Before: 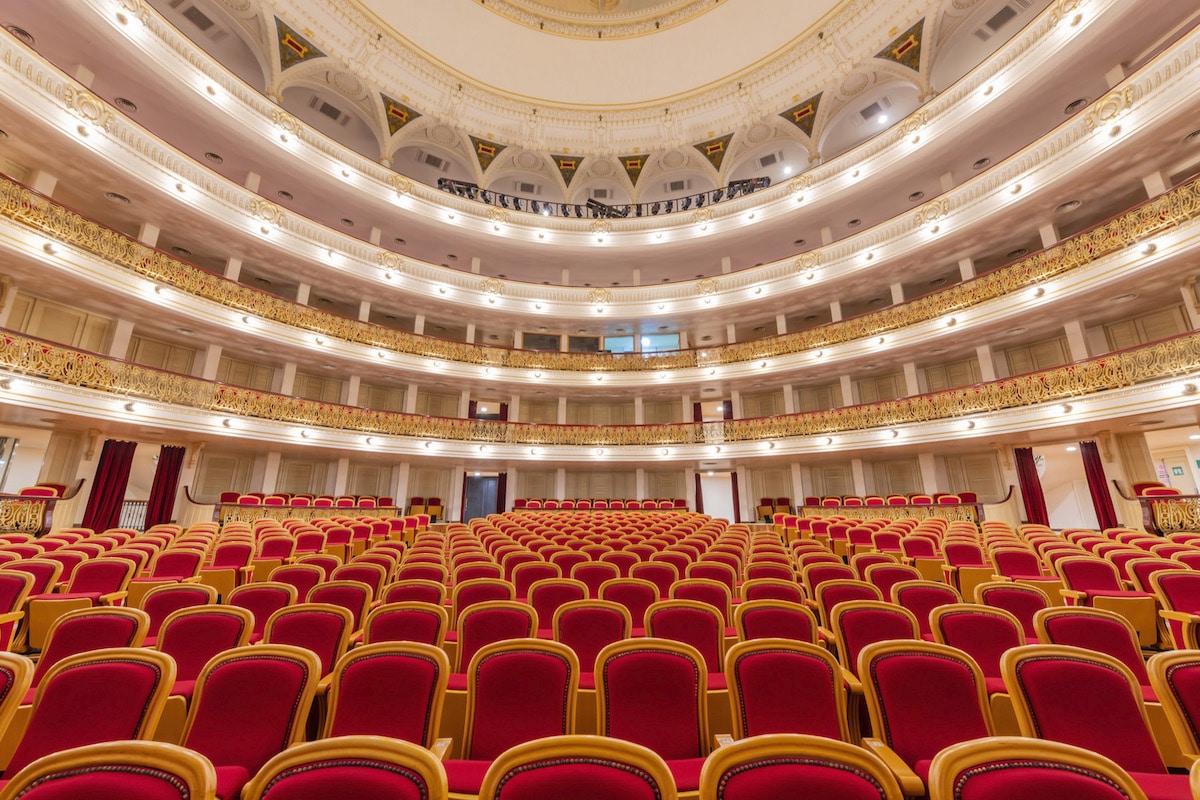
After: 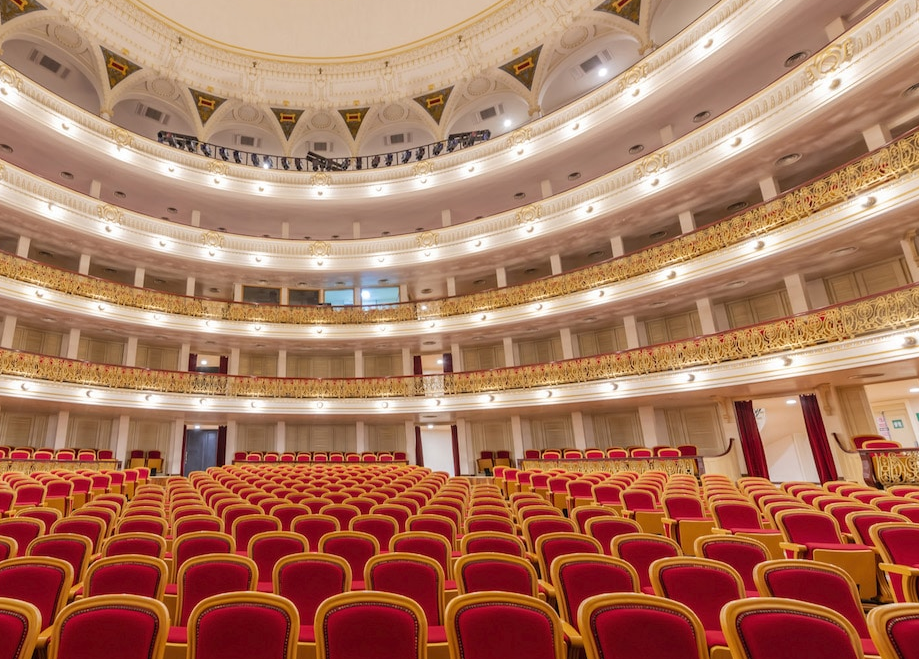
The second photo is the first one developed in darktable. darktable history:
crop: left 23.377%, top 5.887%, bottom 11.724%
